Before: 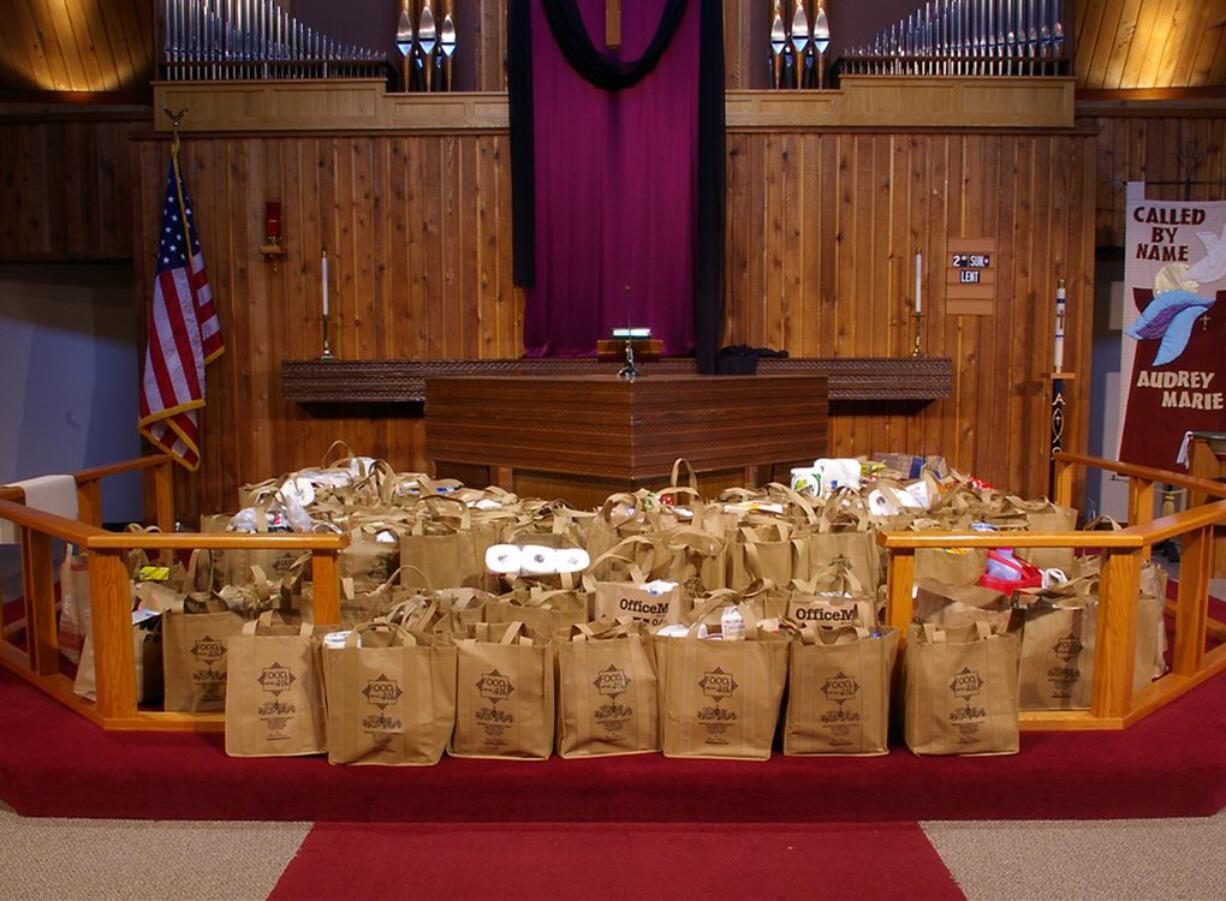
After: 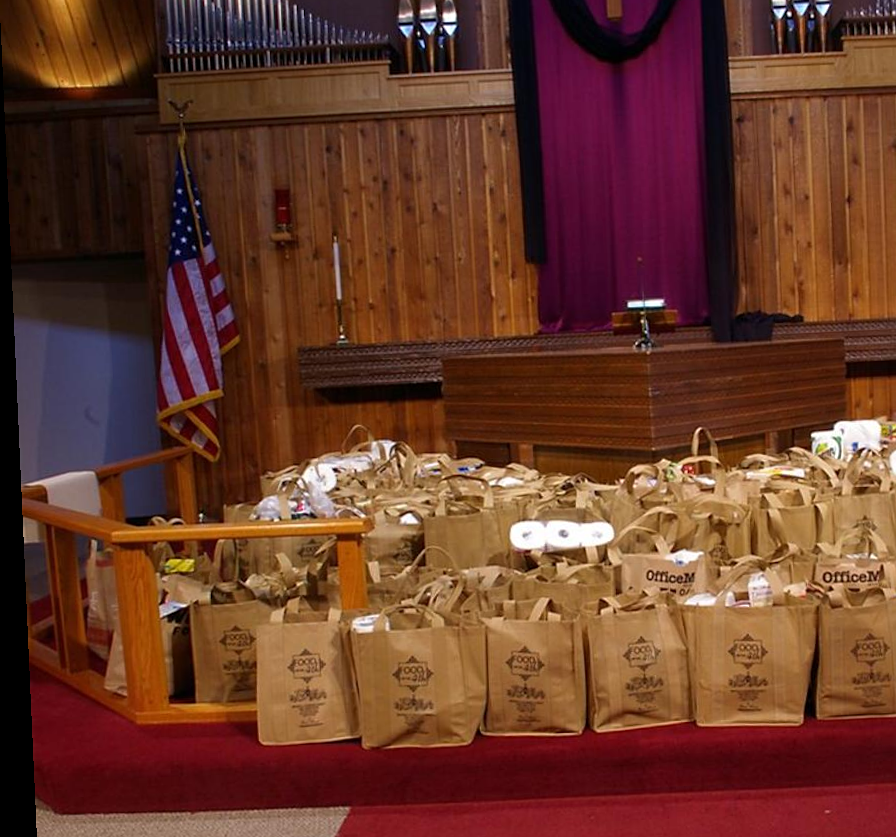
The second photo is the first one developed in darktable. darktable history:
rotate and perspective: rotation -2.56°, automatic cropping off
sharpen: amount 0.2
crop: top 5.803%, right 27.864%, bottom 5.804%
